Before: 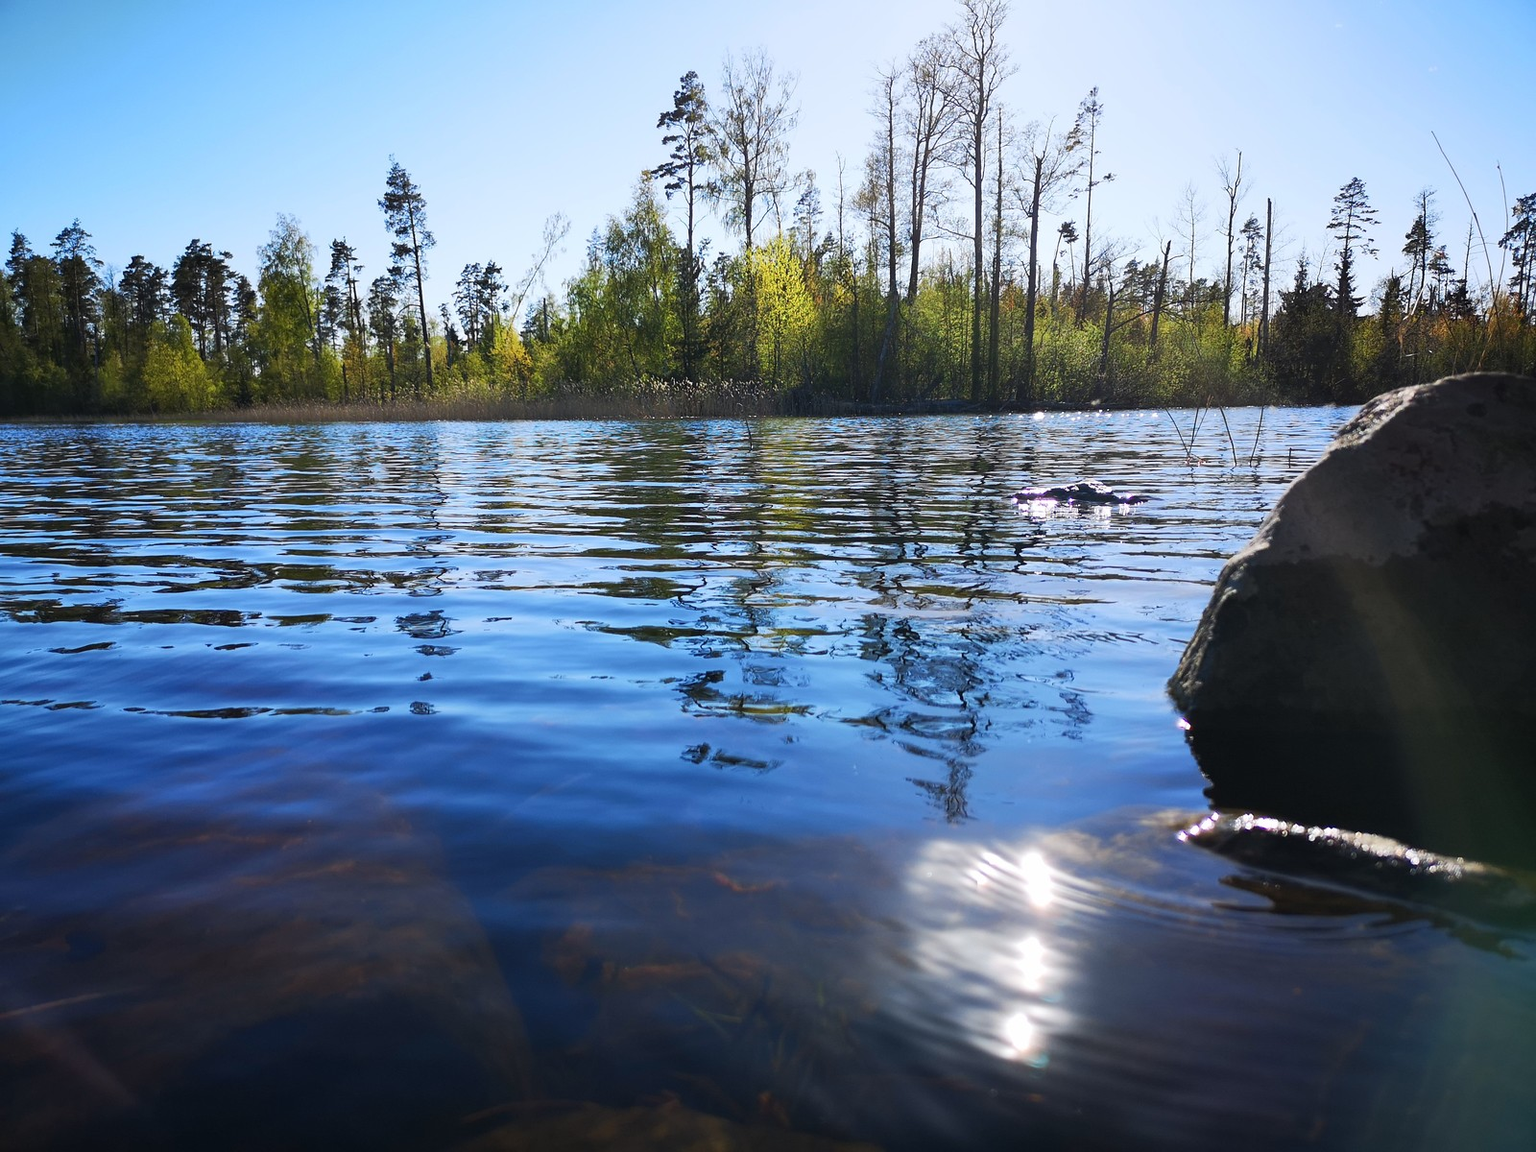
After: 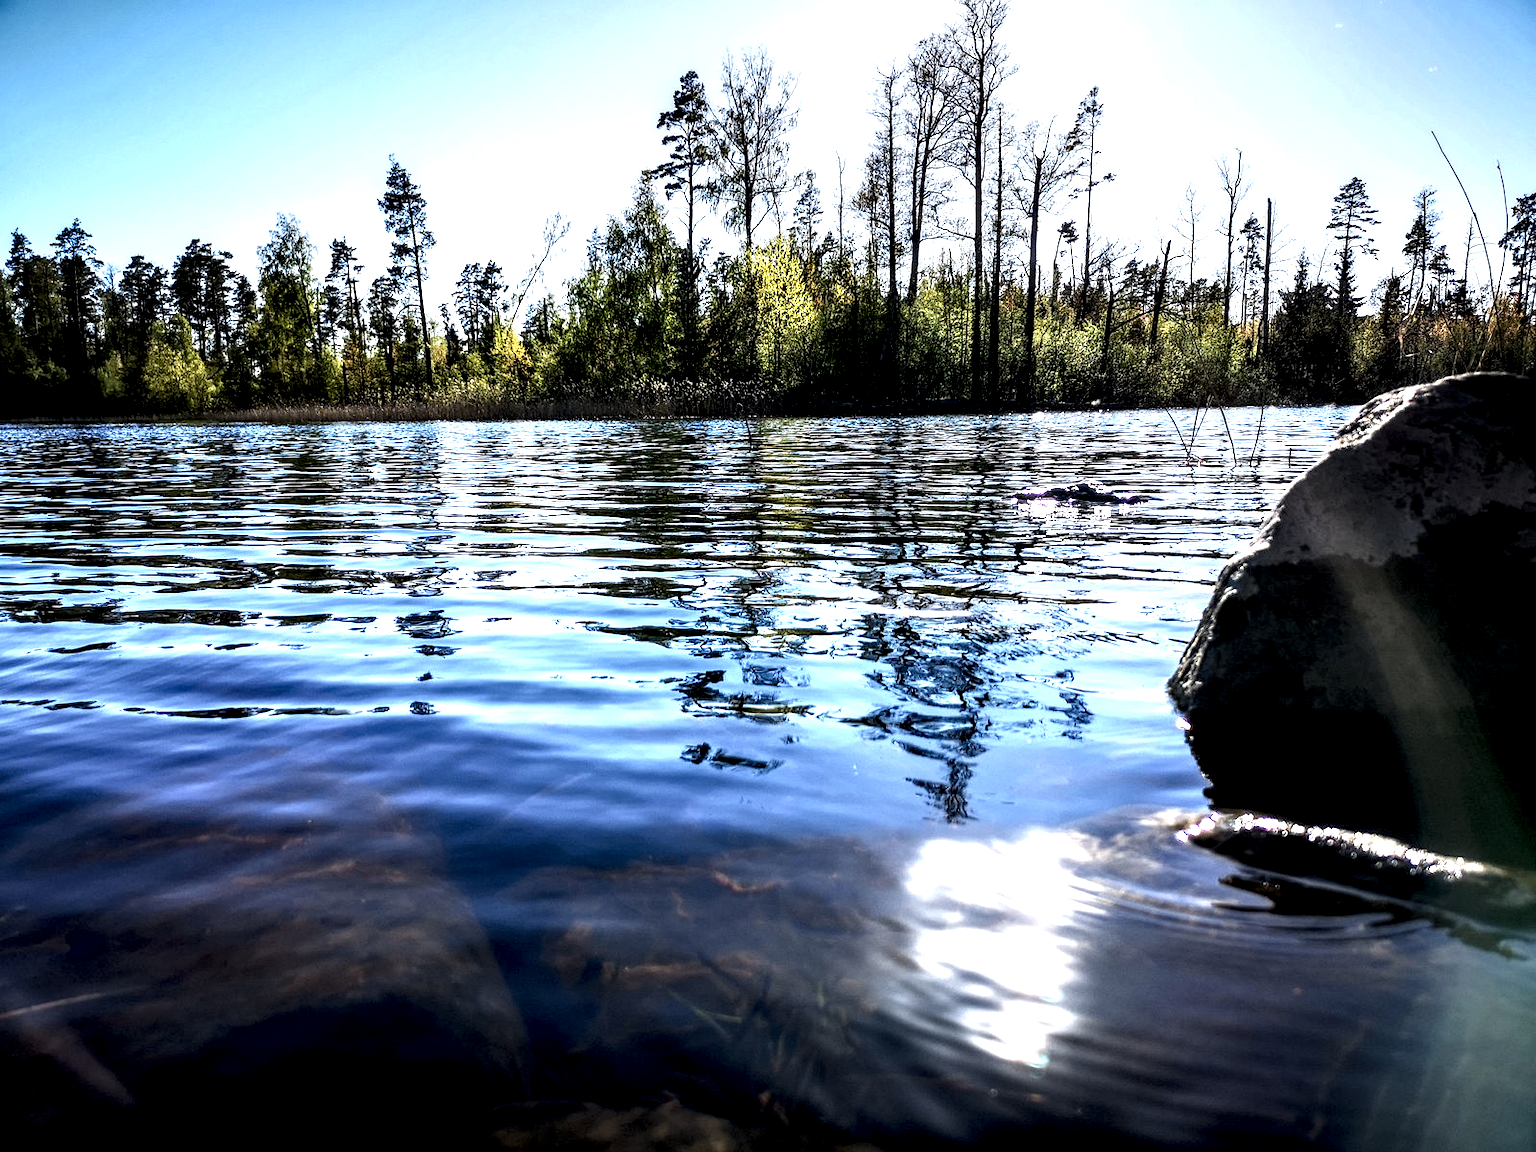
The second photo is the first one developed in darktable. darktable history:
local contrast: highlights 119%, shadows 43%, detail 295%
